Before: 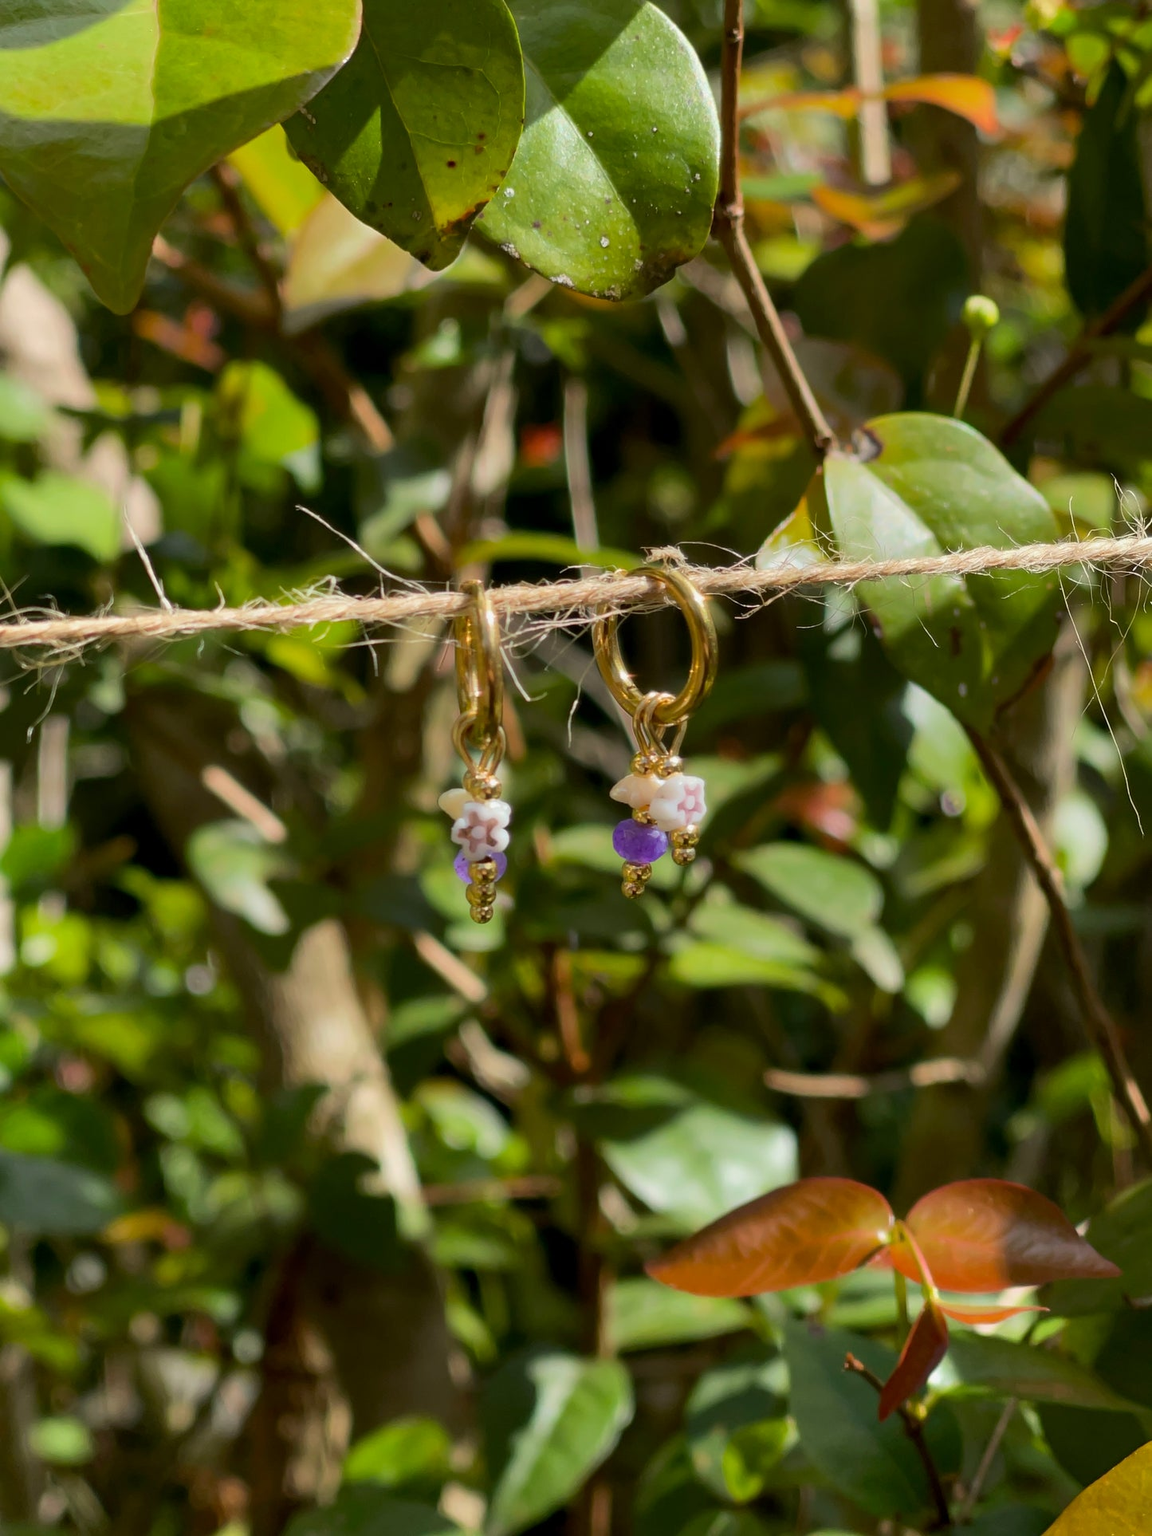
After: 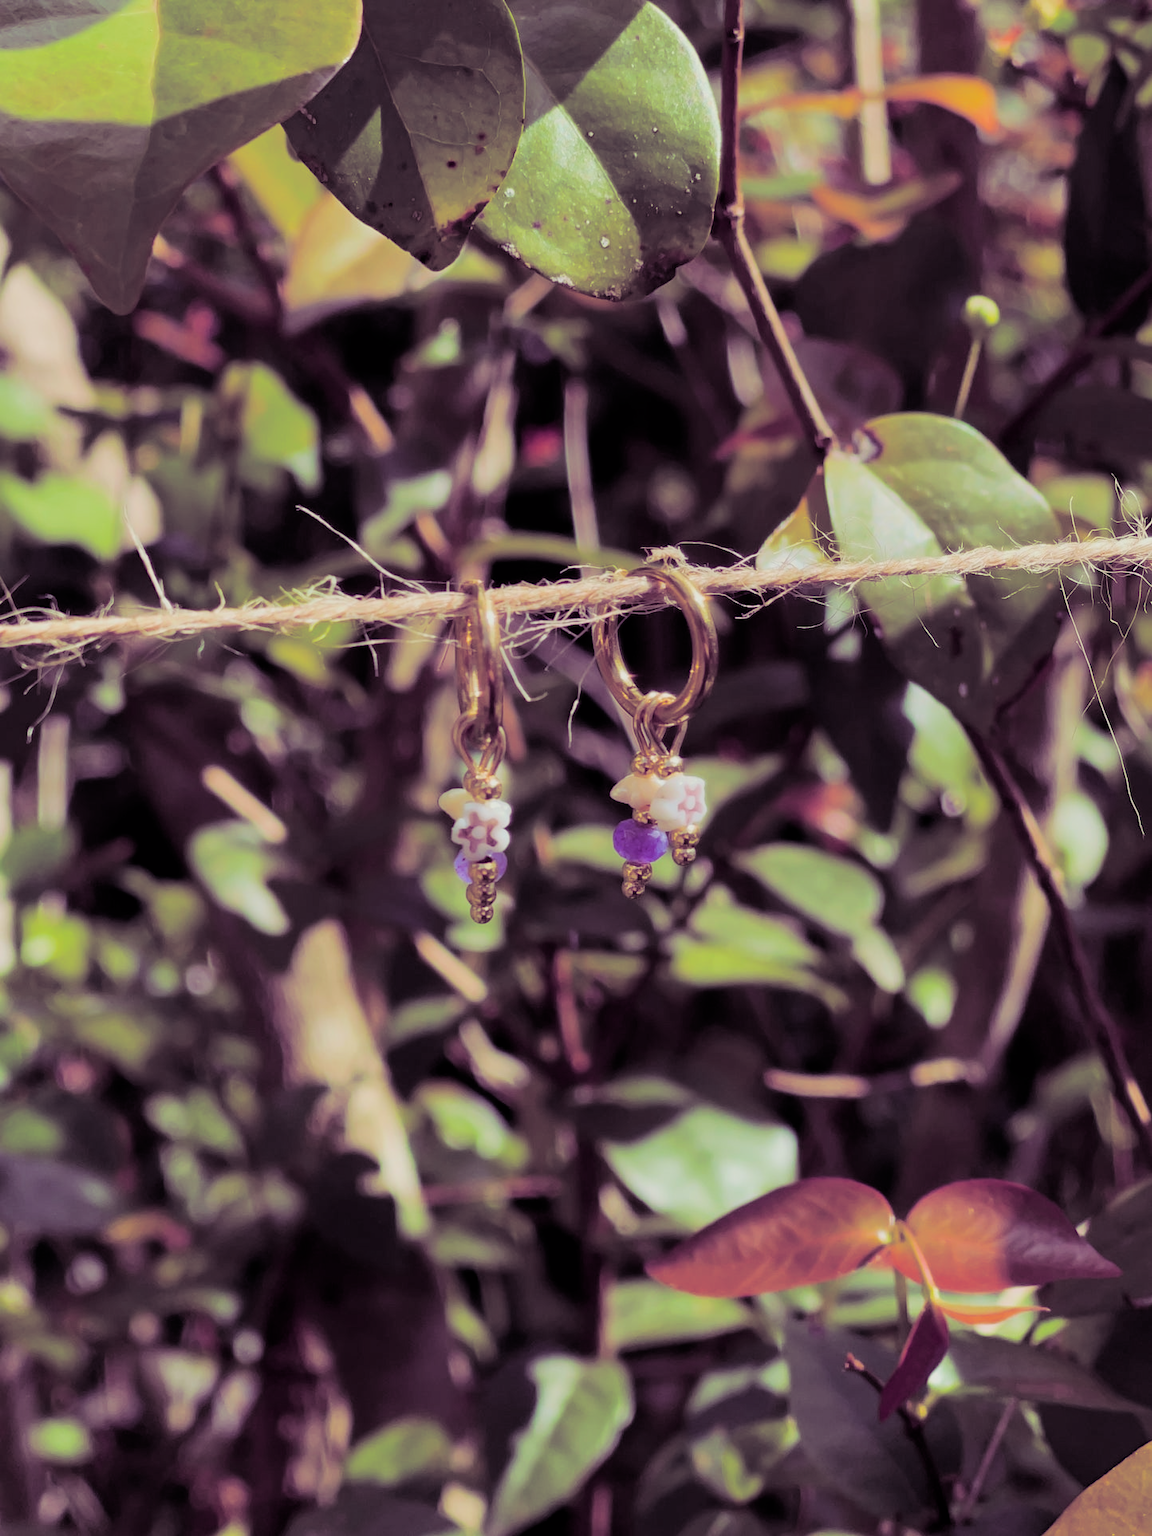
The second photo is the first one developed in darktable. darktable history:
split-toning: shadows › hue 277.2°, shadows › saturation 0.74
exposure: black level correction 0, exposure 0.5 EV, compensate highlight preservation false
filmic rgb: black relative exposure -7.65 EV, white relative exposure 4.56 EV, hardness 3.61
